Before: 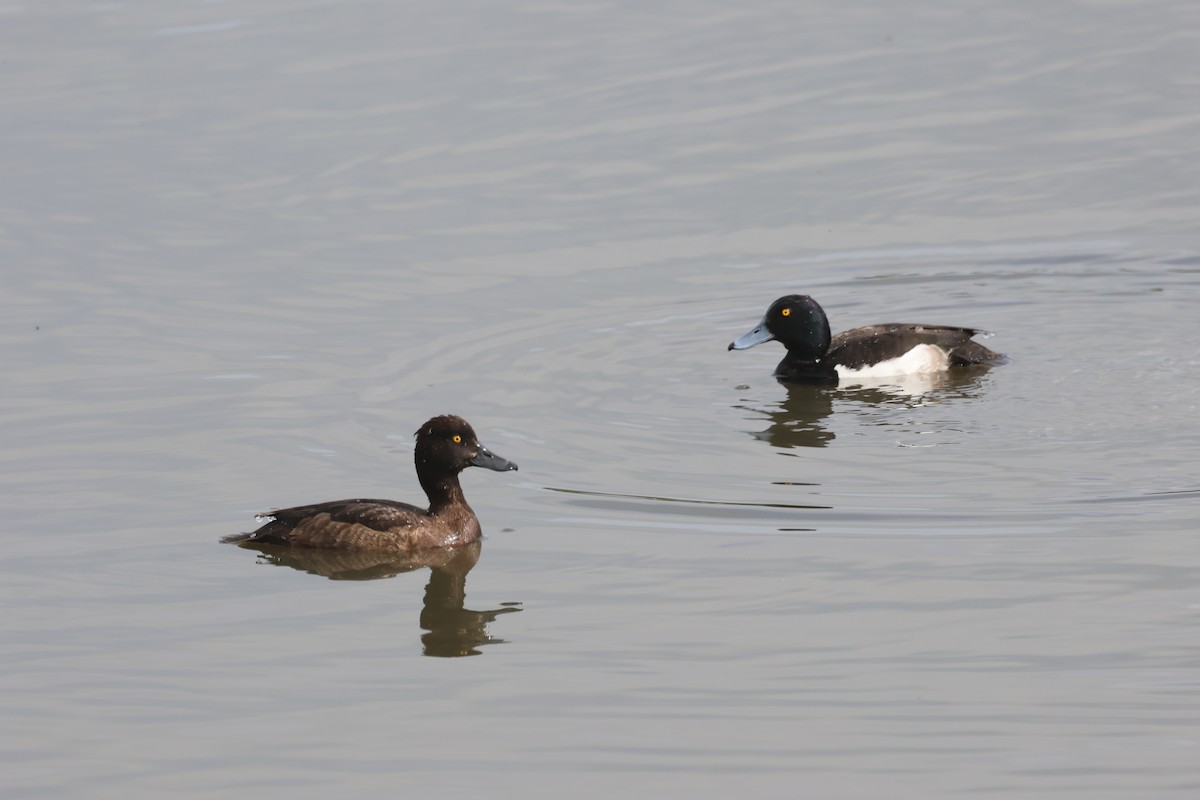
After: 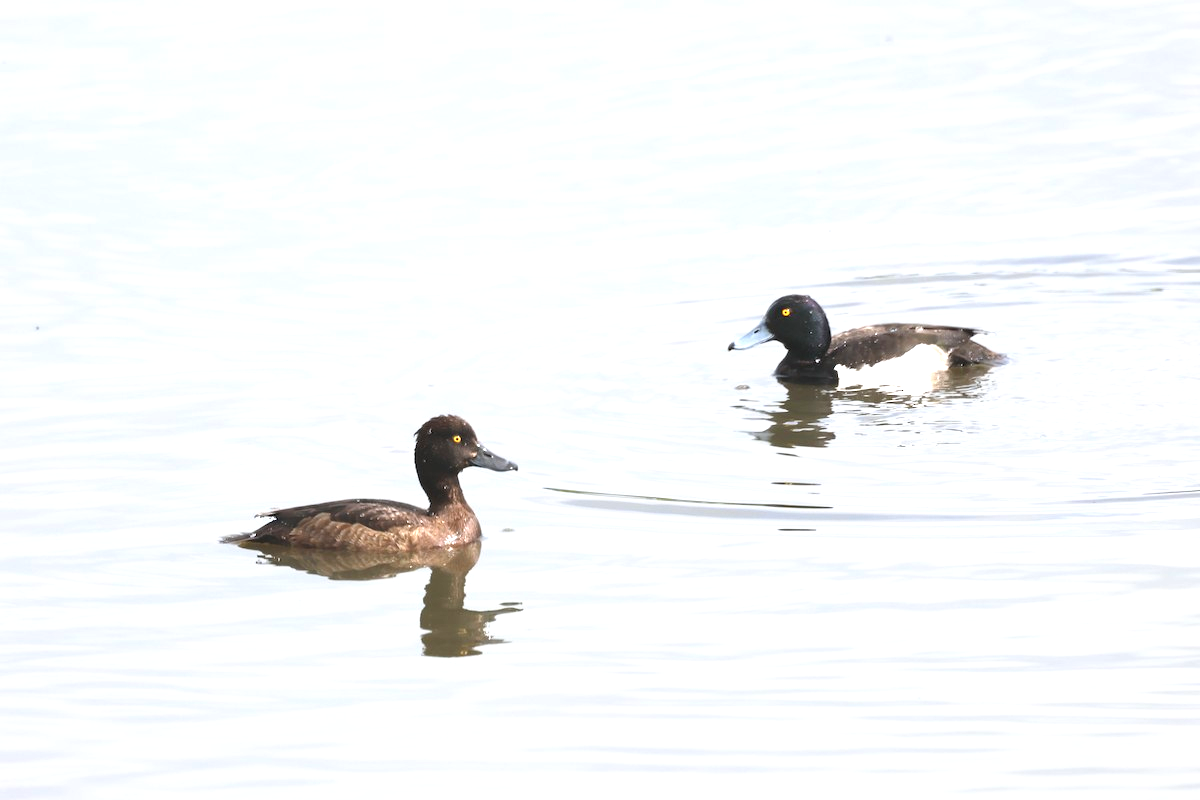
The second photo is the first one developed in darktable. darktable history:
exposure: black level correction 0, exposure 1.4 EV, compensate highlight preservation false
white balance: red 0.988, blue 1.017
